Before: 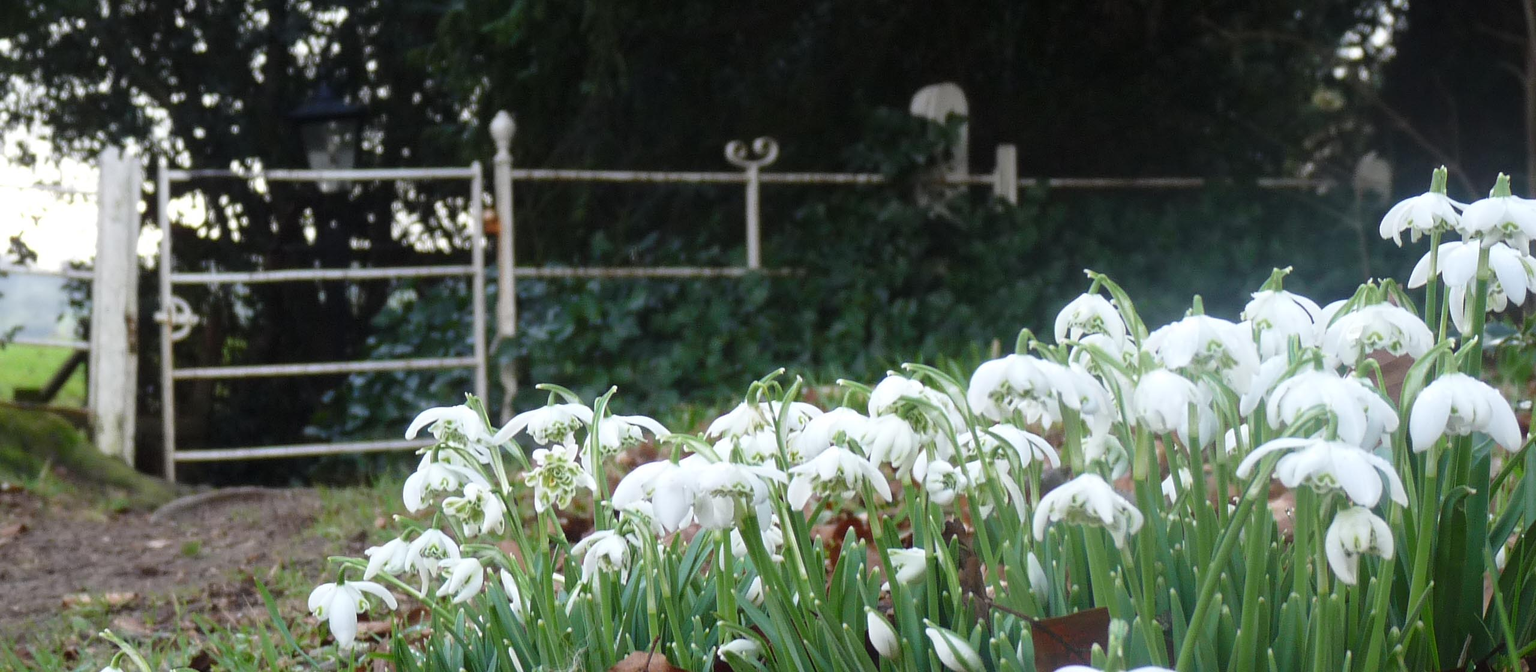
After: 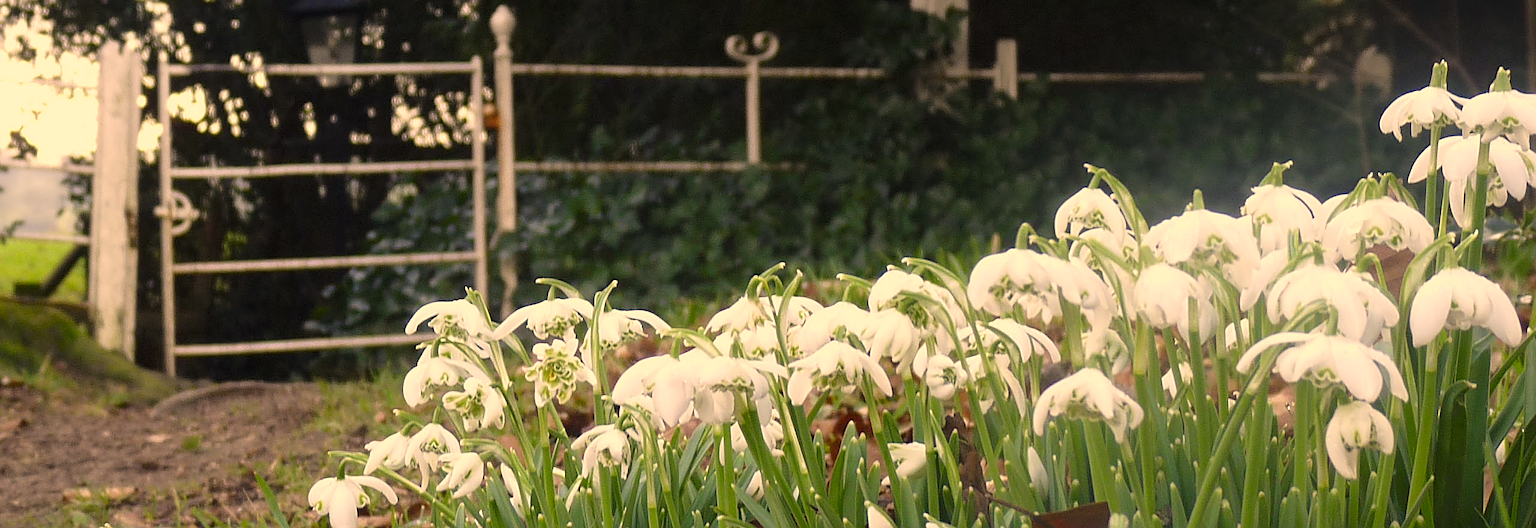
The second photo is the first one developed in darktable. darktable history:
sharpen: on, module defaults
crop and rotate: top 15.774%, bottom 5.506%
rotate and perspective: automatic cropping original format, crop left 0, crop top 0
color correction: highlights a* 15, highlights b* 31.55
